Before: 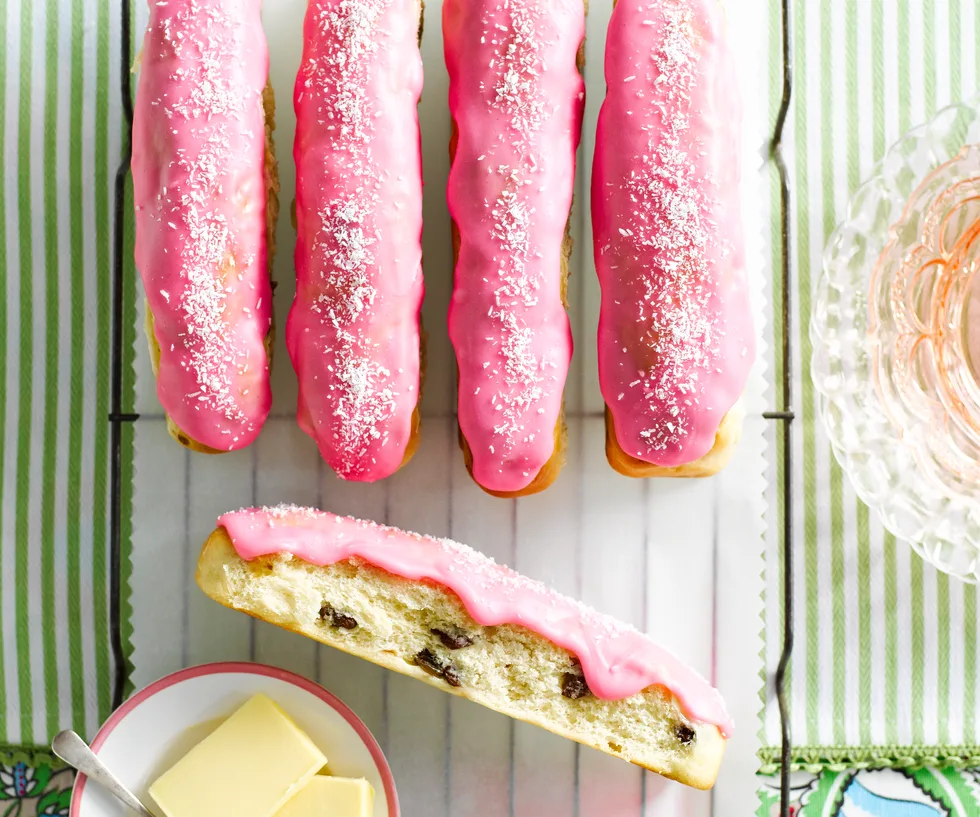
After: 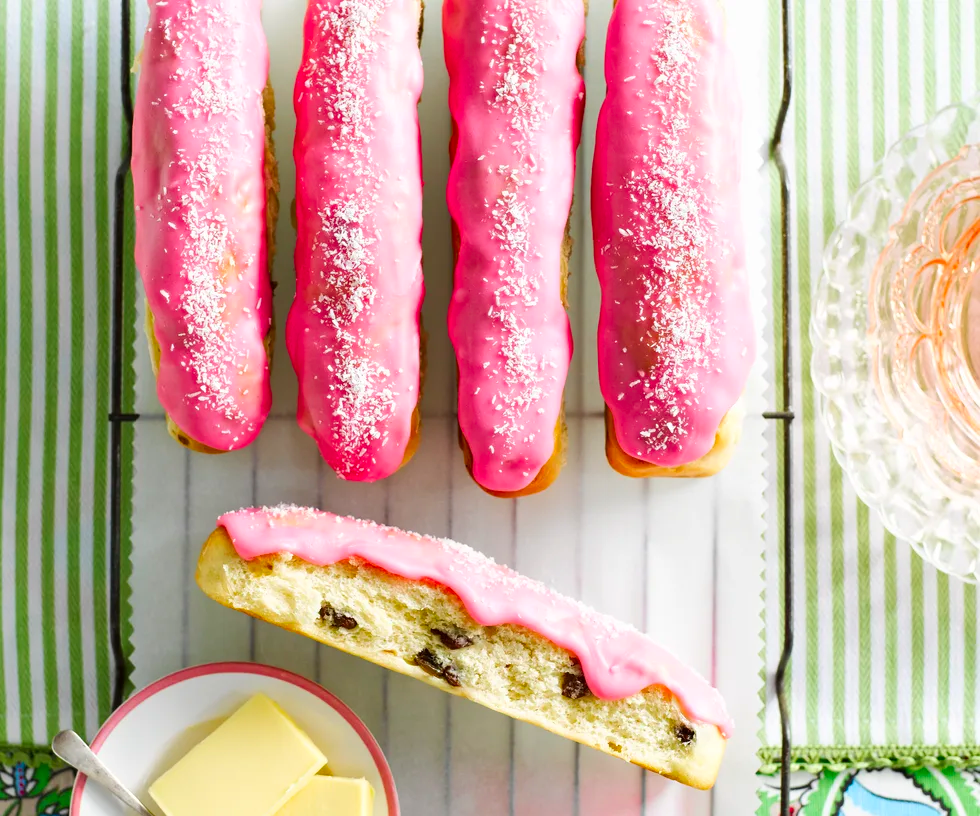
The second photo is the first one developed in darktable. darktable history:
contrast brightness saturation: contrast 0.078, saturation 0.201
crop: bottom 0.058%
